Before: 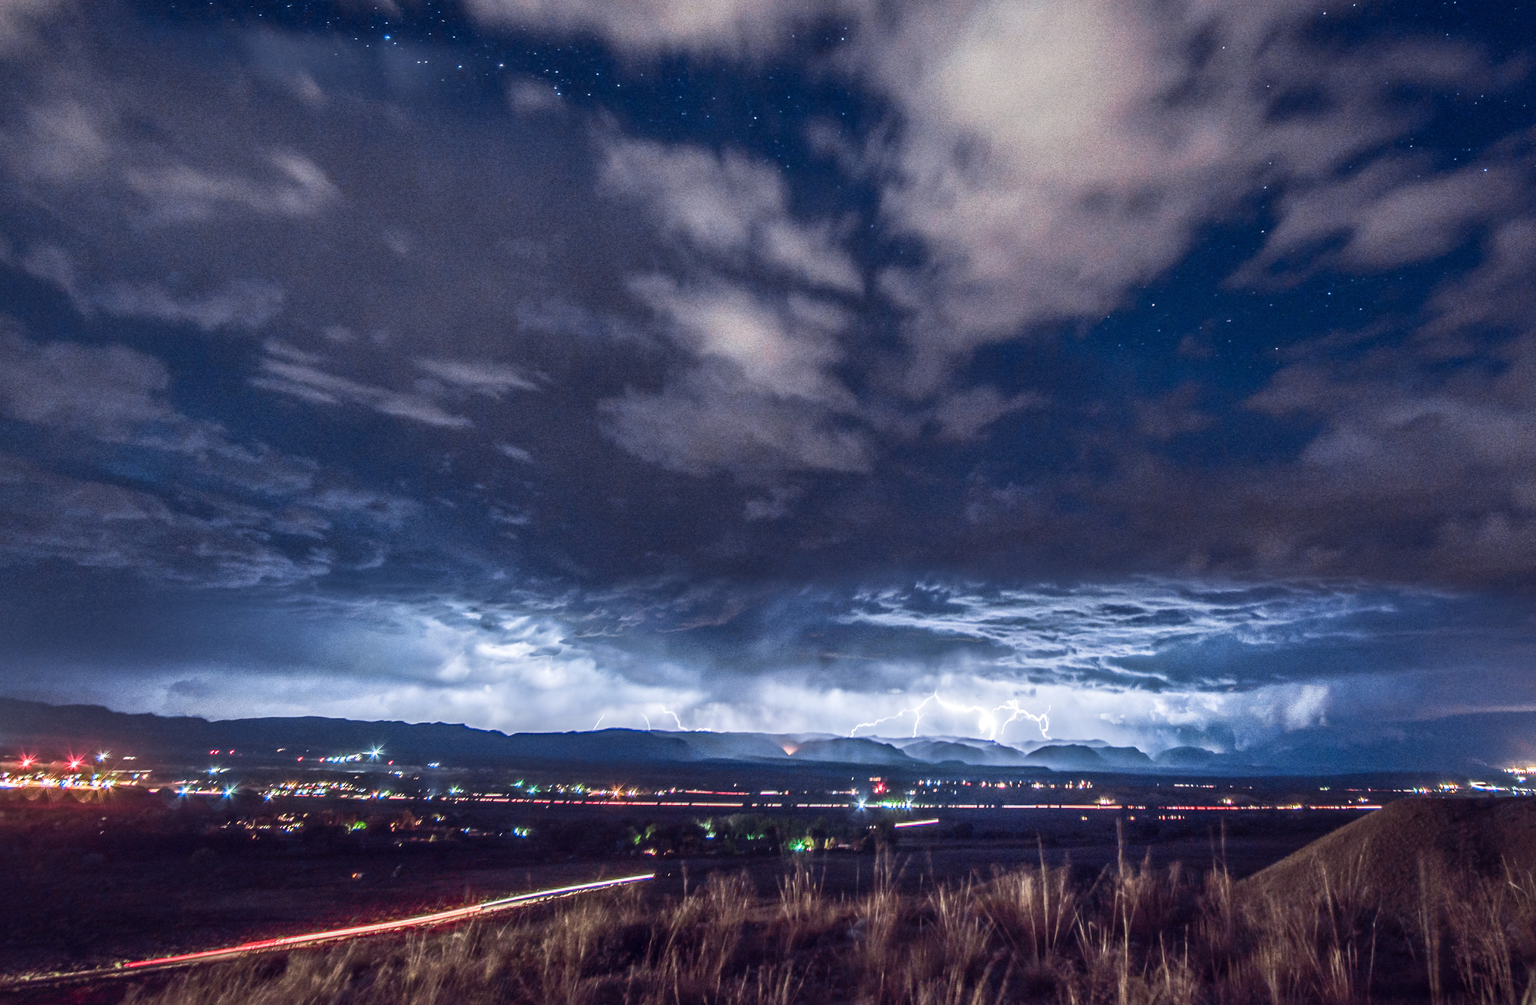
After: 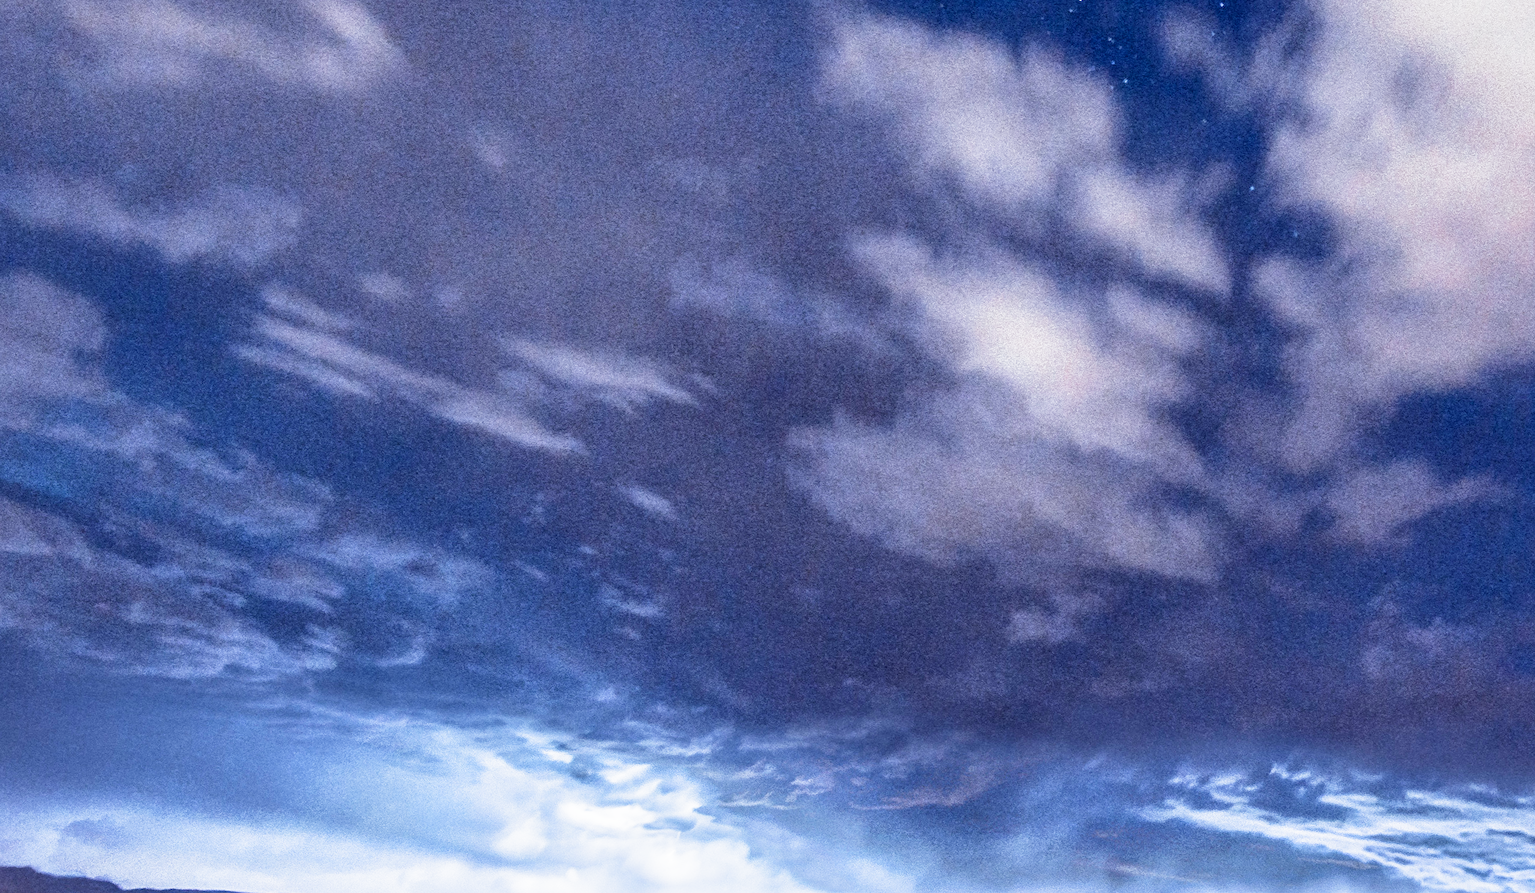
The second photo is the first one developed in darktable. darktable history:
contrast brightness saturation: brightness 0.15
exposure: exposure 0.15 EV, compensate highlight preservation false
sharpen: amount 0.2
white balance: red 0.98, blue 1.034
crop and rotate: angle -4.99°, left 2.122%, top 6.945%, right 27.566%, bottom 30.519%
filmic rgb: middle gray luminance 12.74%, black relative exposure -10.13 EV, white relative exposure 3.47 EV, threshold 6 EV, target black luminance 0%, hardness 5.74, latitude 44.69%, contrast 1.221, highlights saturation mix 5%, shadows ↔ highlights balance 26.78%, add noise in highlights 0, preserve chrominance no, color science v3 (2019), use custom middle-gray values true, iterations of high-quality reconstruction 0, contrast in highlights soft, enable highlight reconstruction true
